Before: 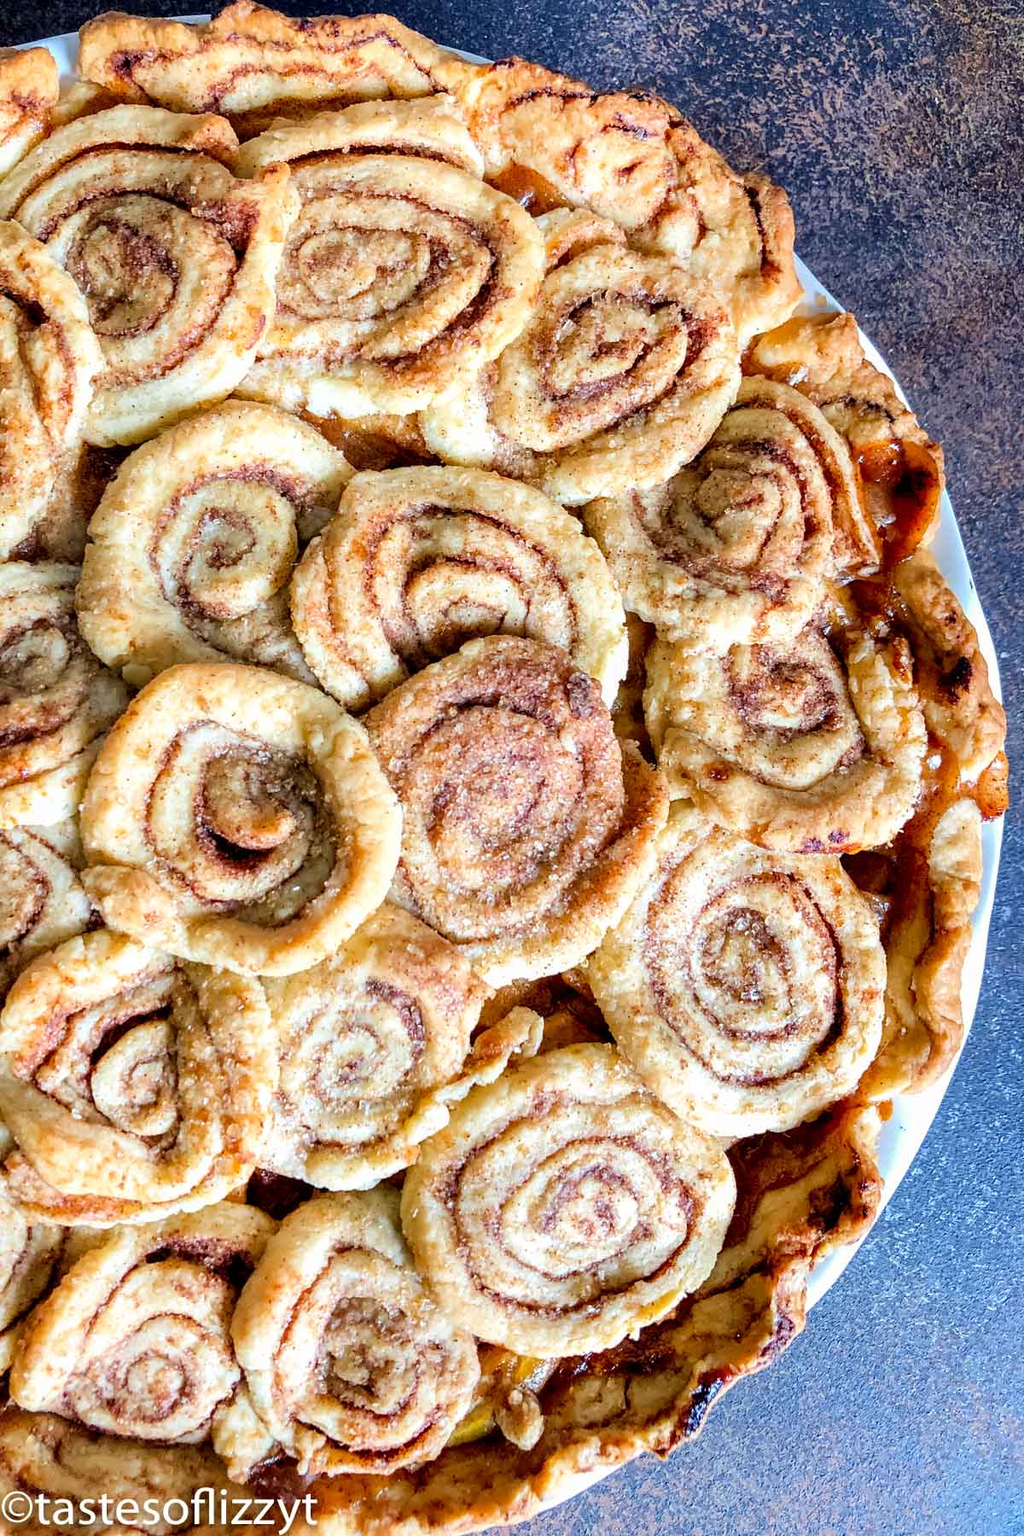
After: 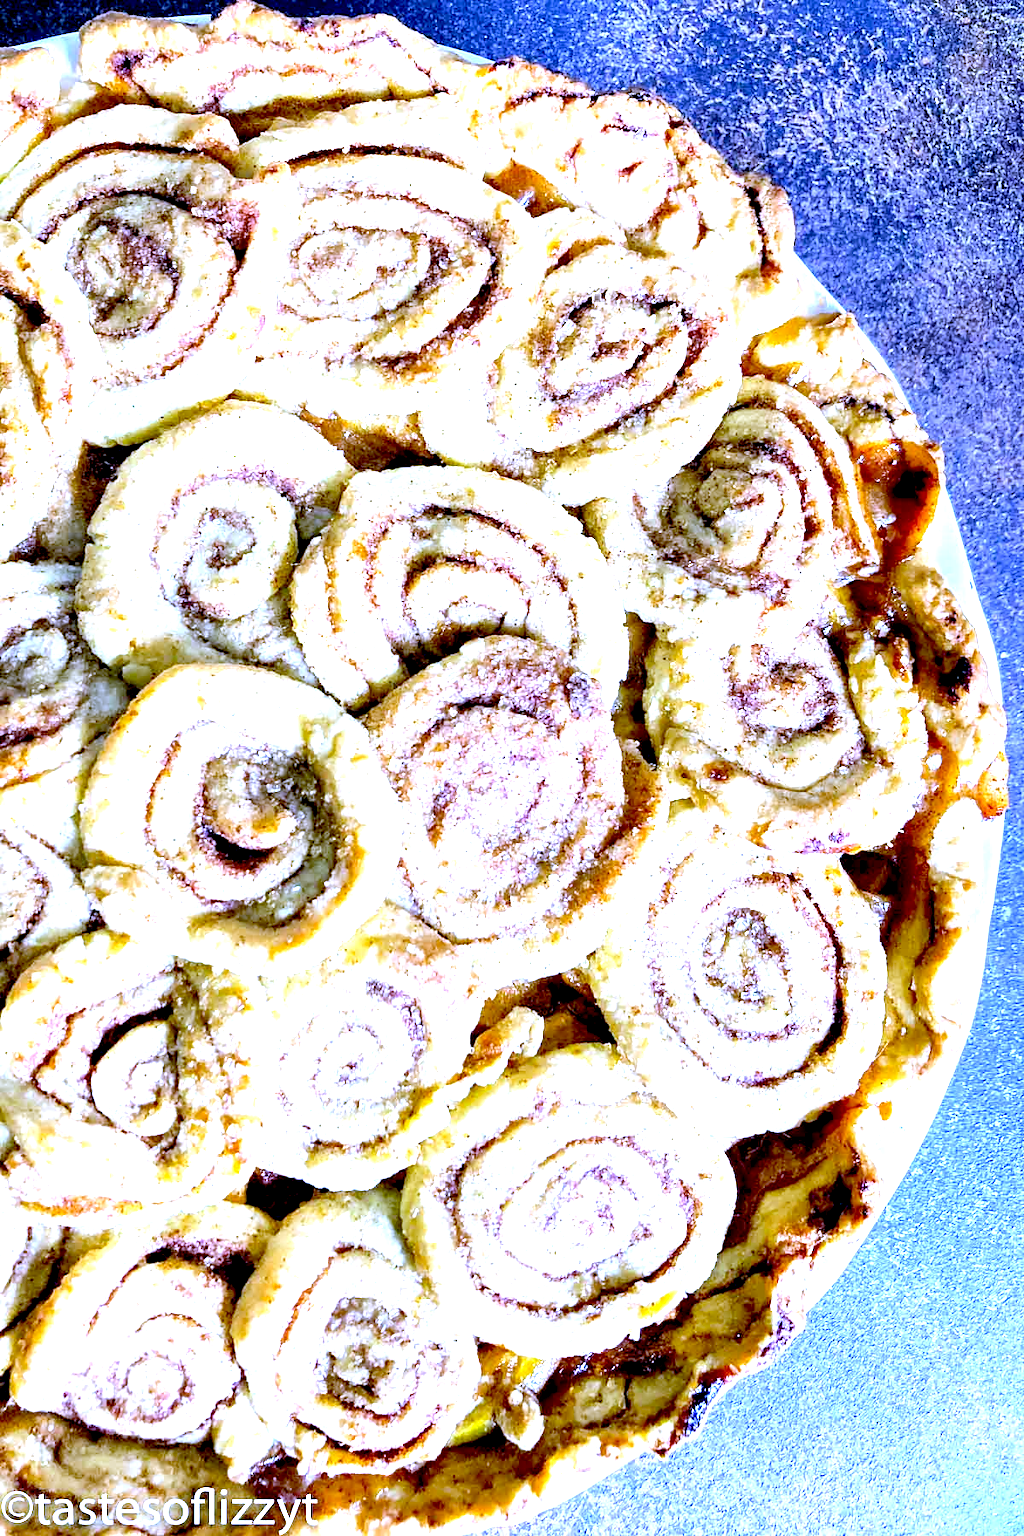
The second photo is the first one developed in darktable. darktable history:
exposure: black level correction 0.009, exposure 1.425 EV, compensate highlight preservation false
white balance: red 0.766, blue 1.537
color correction: highlights a* 4.02, highlights b* 4.98, shadows a* -7.55, shadows b* 4.98
